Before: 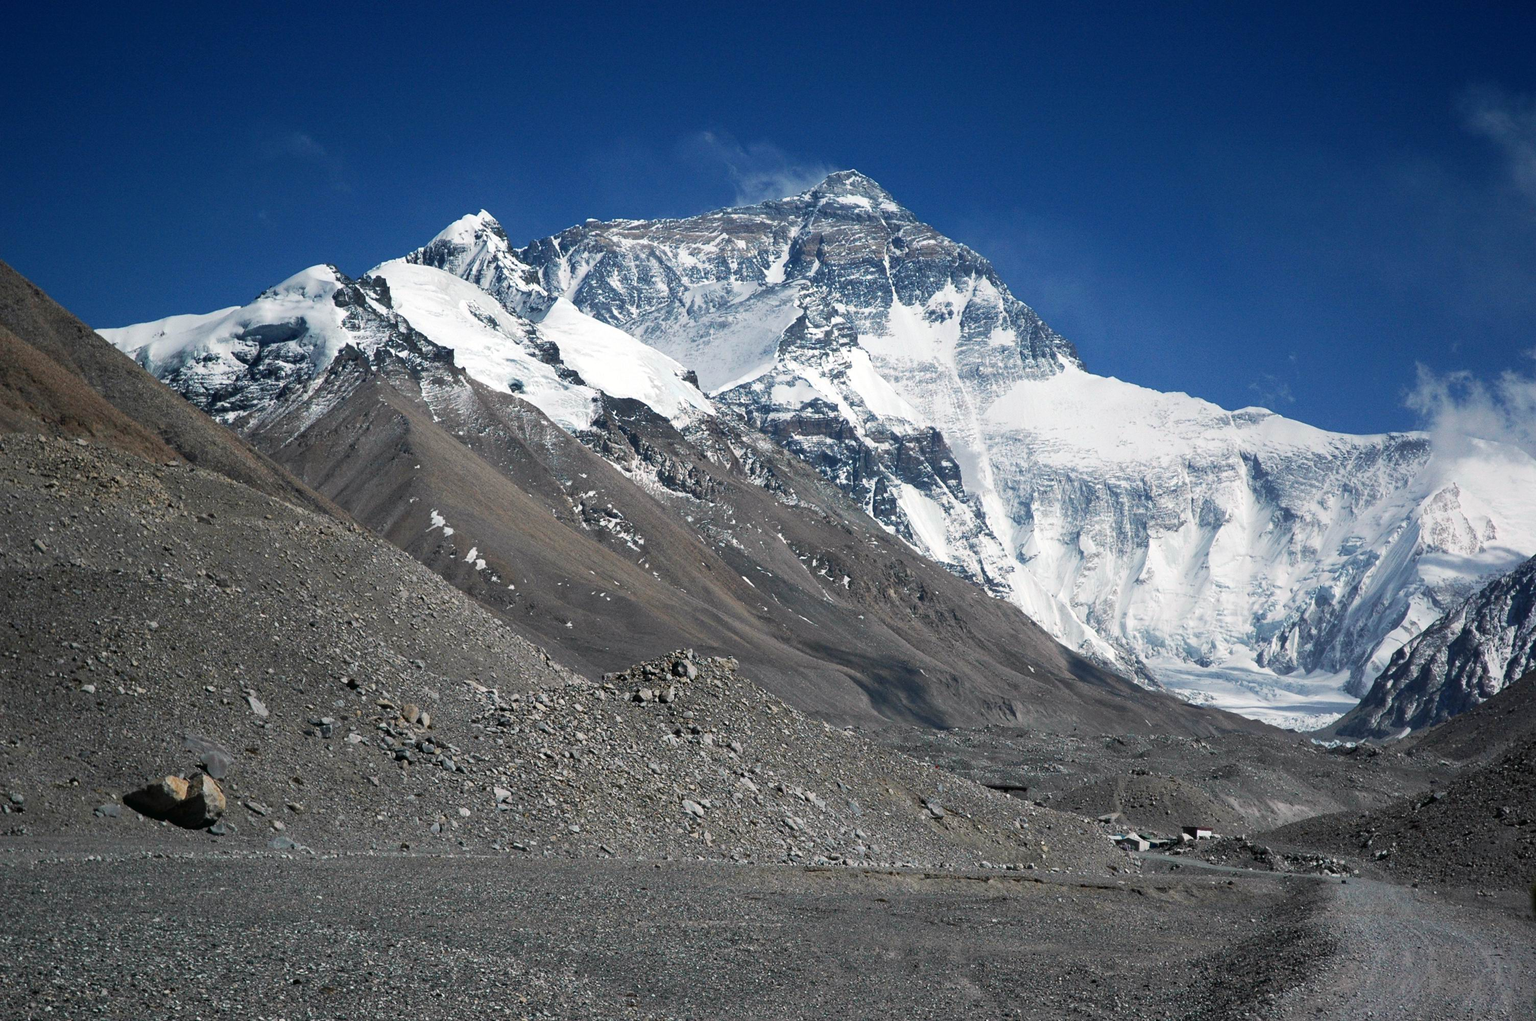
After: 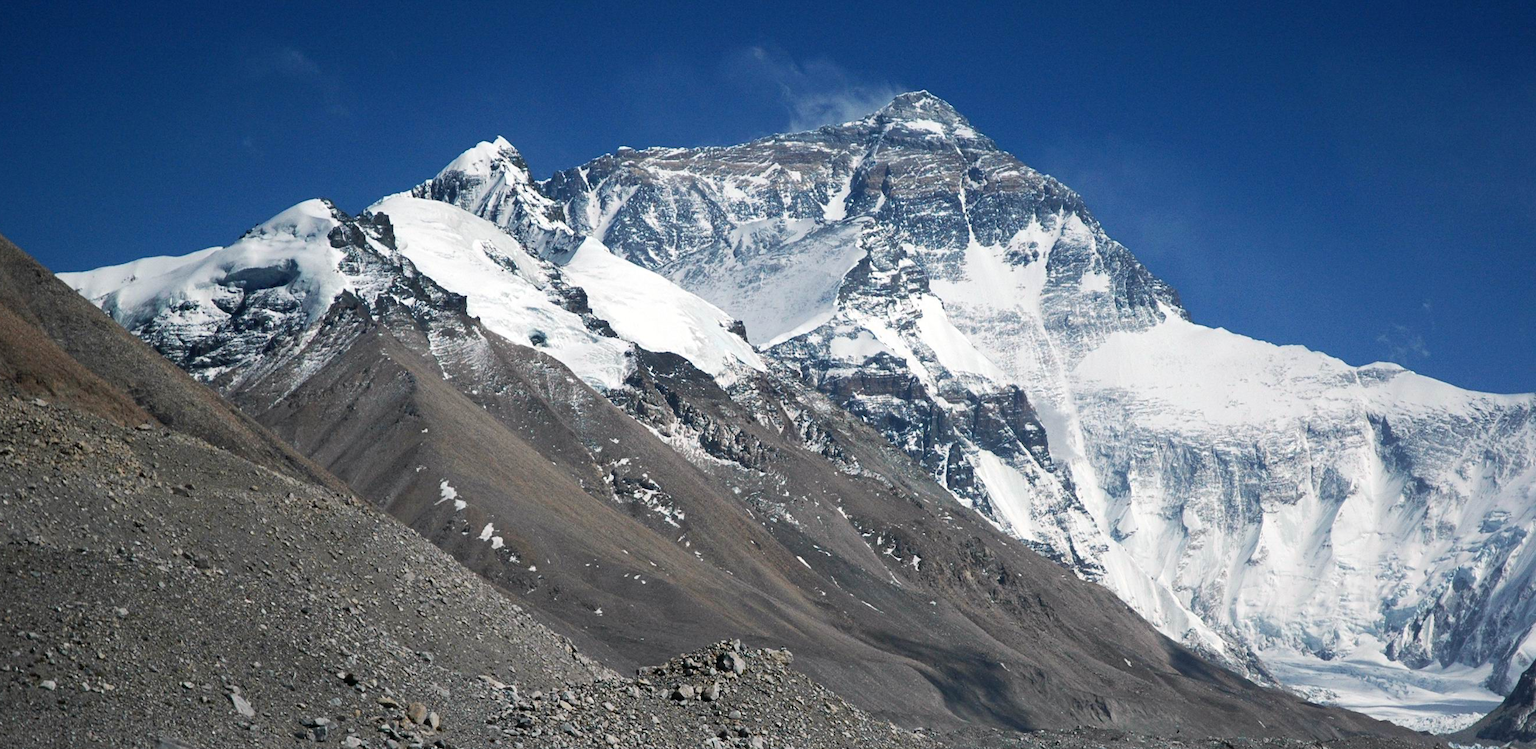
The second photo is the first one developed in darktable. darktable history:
crop: left 3.052%, top 8.946%, right 9.609%, bottom 26.951%
